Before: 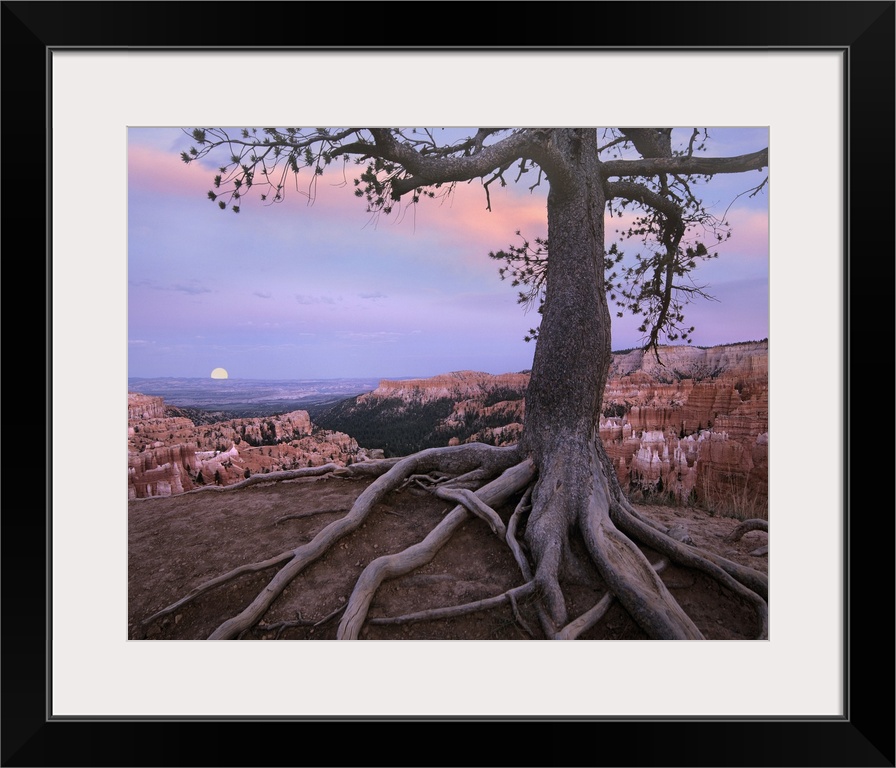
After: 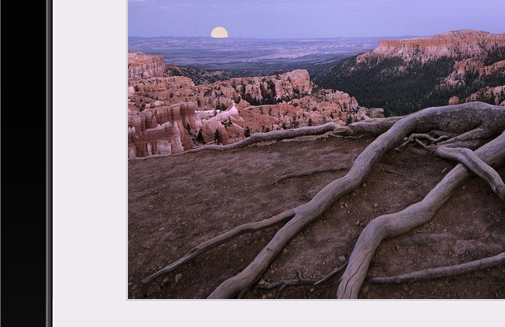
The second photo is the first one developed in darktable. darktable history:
white balance: red 1.004, blue 1.024
crop: top 44.483%, right 43.593%, bottom 12.892%
